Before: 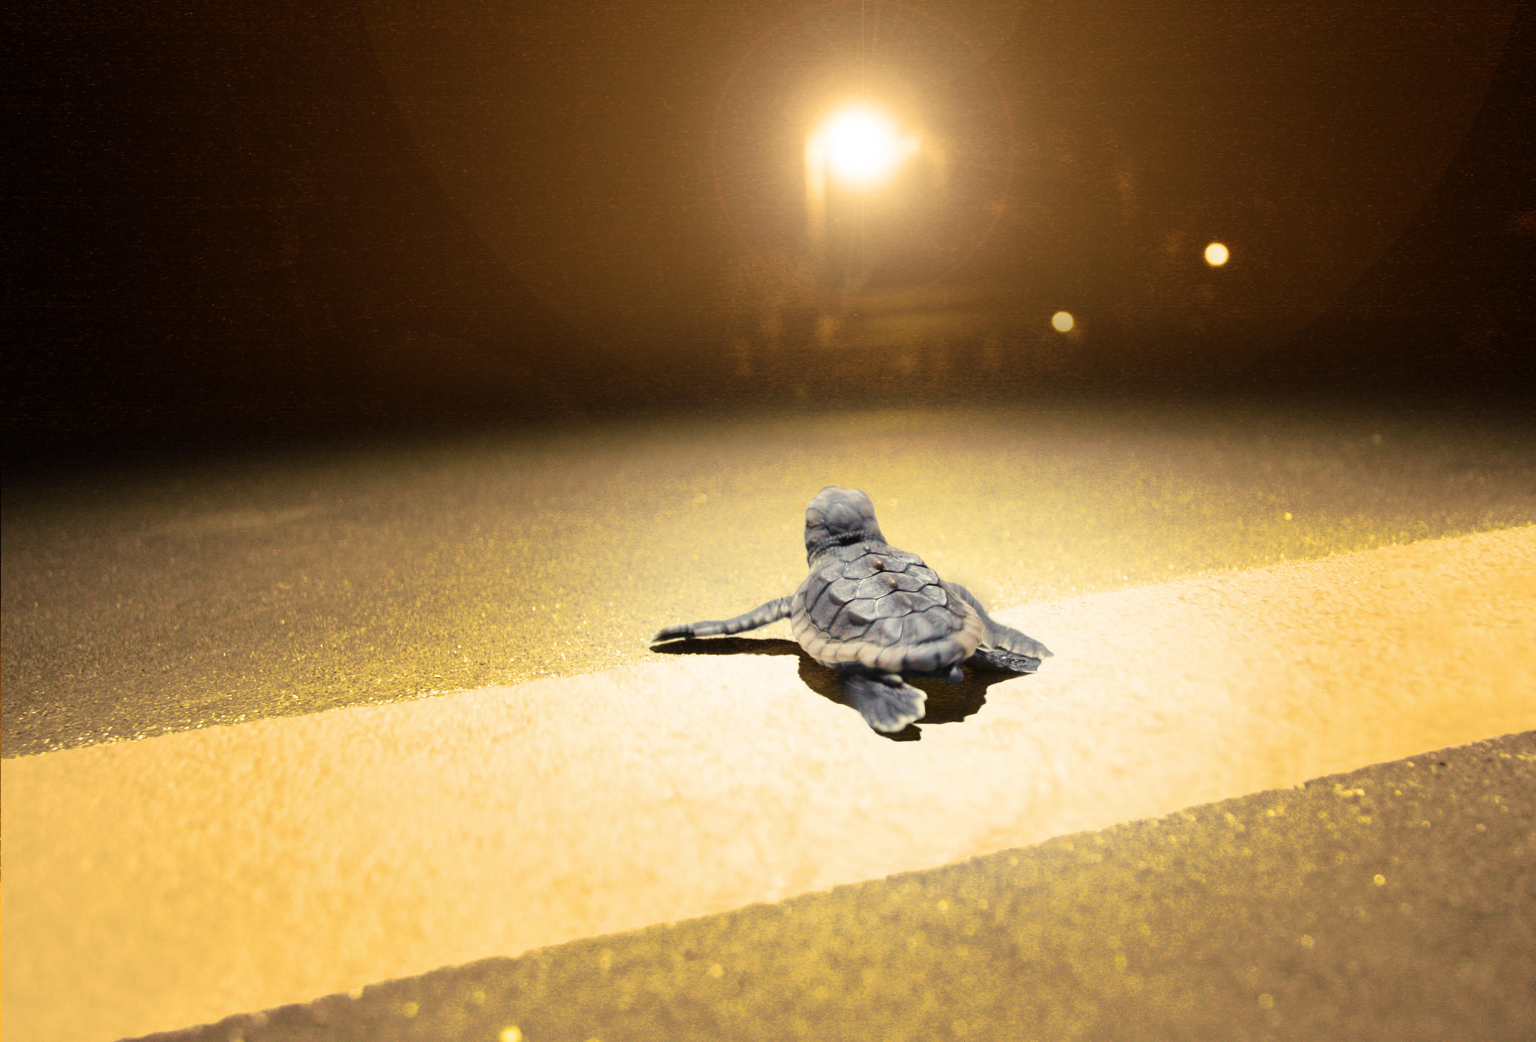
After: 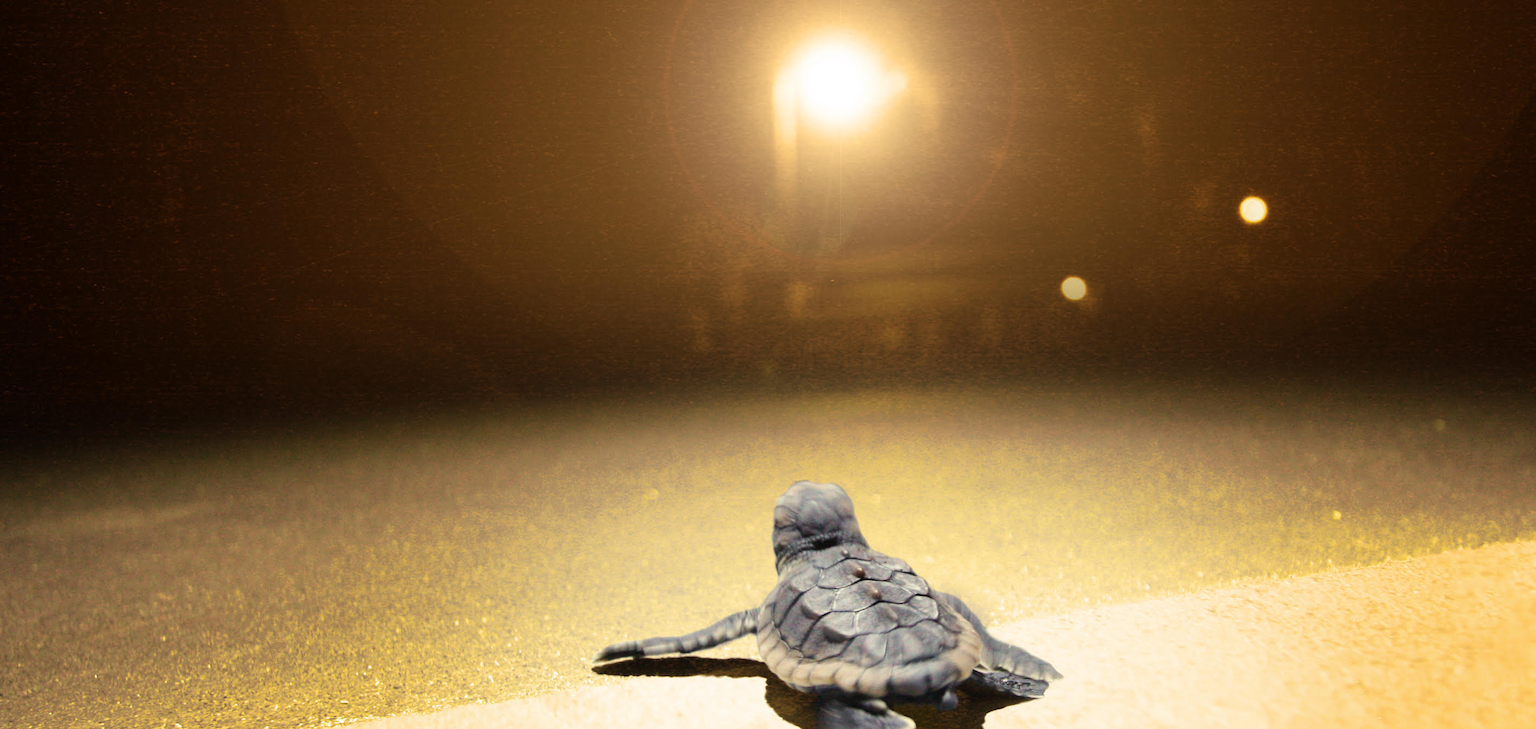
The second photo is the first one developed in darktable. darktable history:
crop and rotate: left 9.308%, top 7.165%, right 4.962%, bottom 32.749%
